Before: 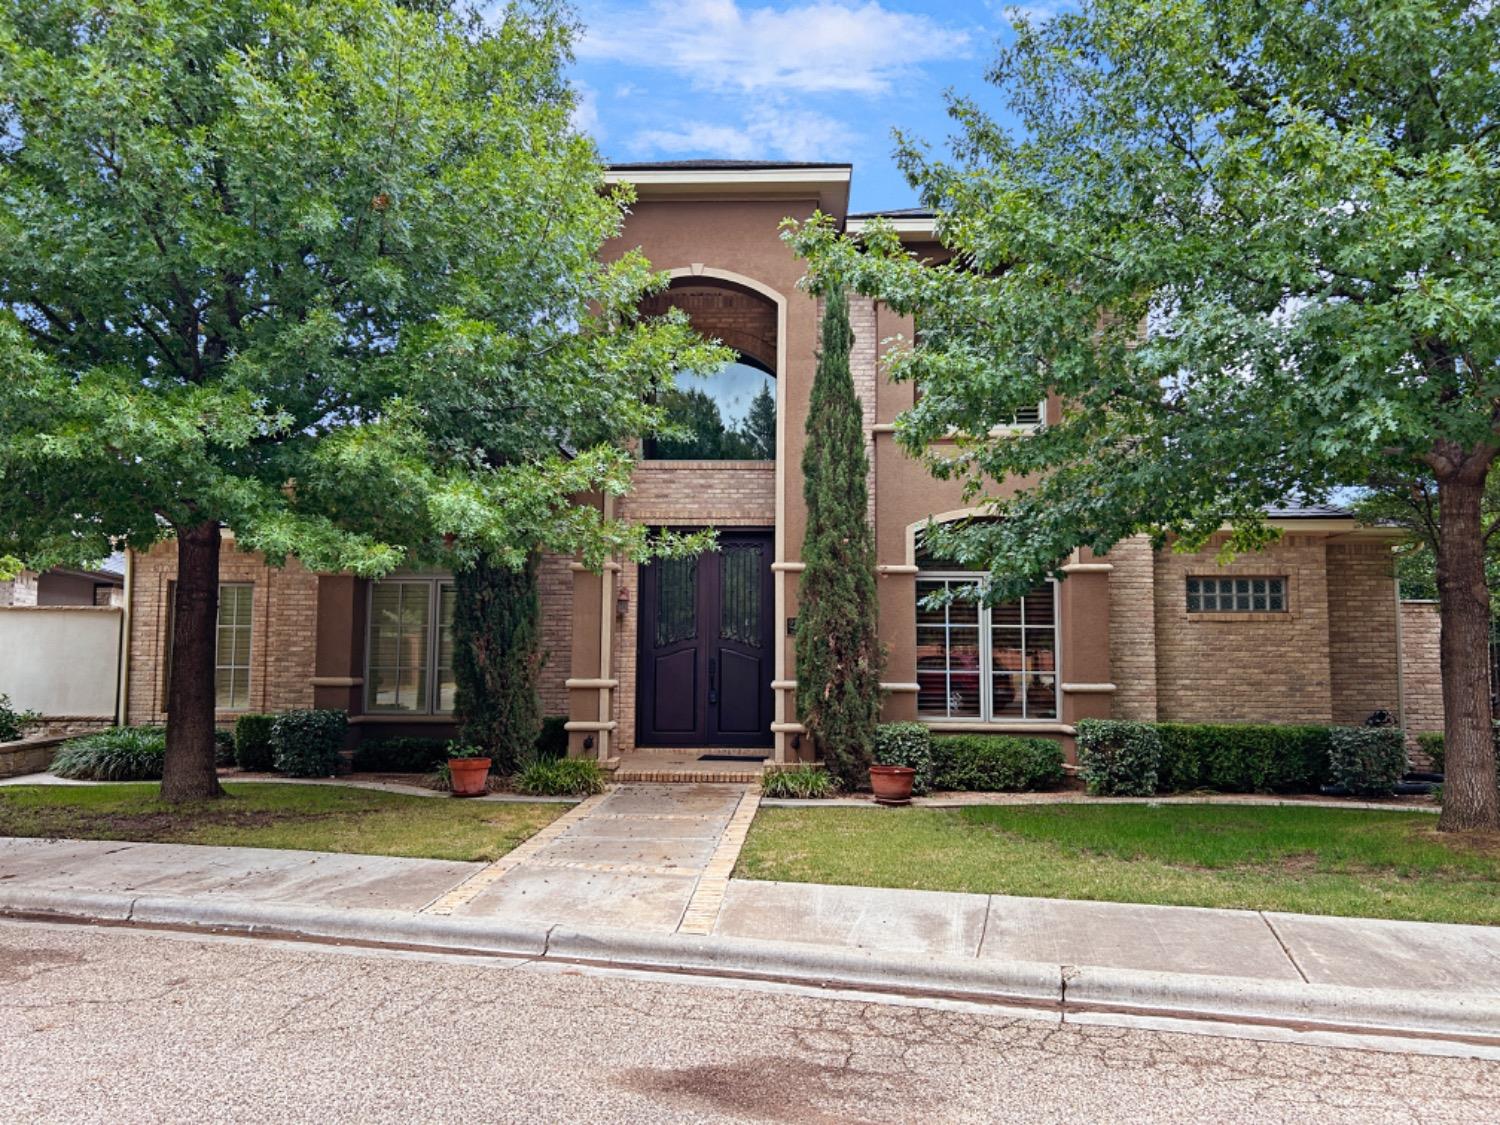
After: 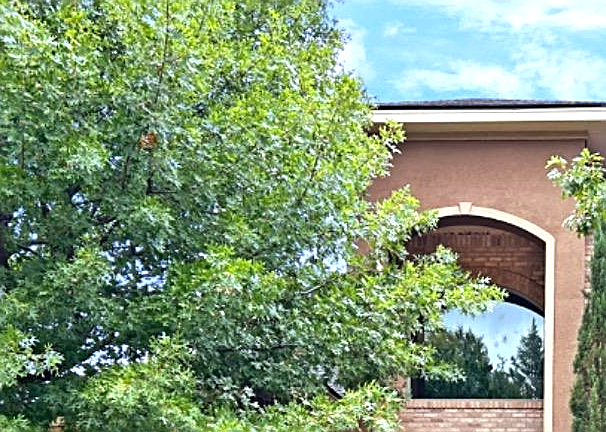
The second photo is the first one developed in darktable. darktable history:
crop: left 15.522%, top 5.429%, right 44.013%, bottom 56.091%
sharpen: amount 0.588
exposure: black level correction 0, exposure 0.691 EV, compensate highlight preservation false
